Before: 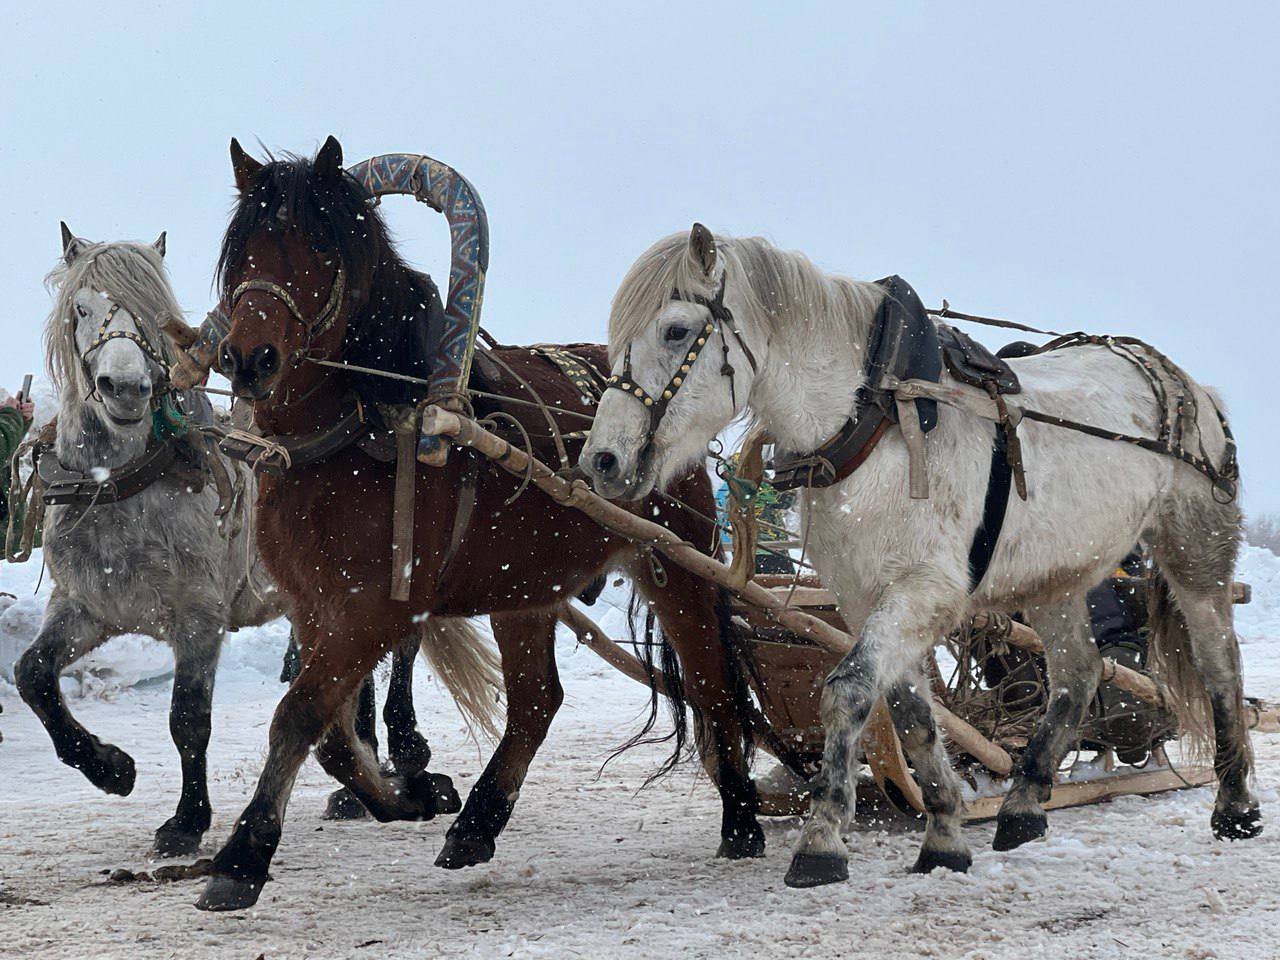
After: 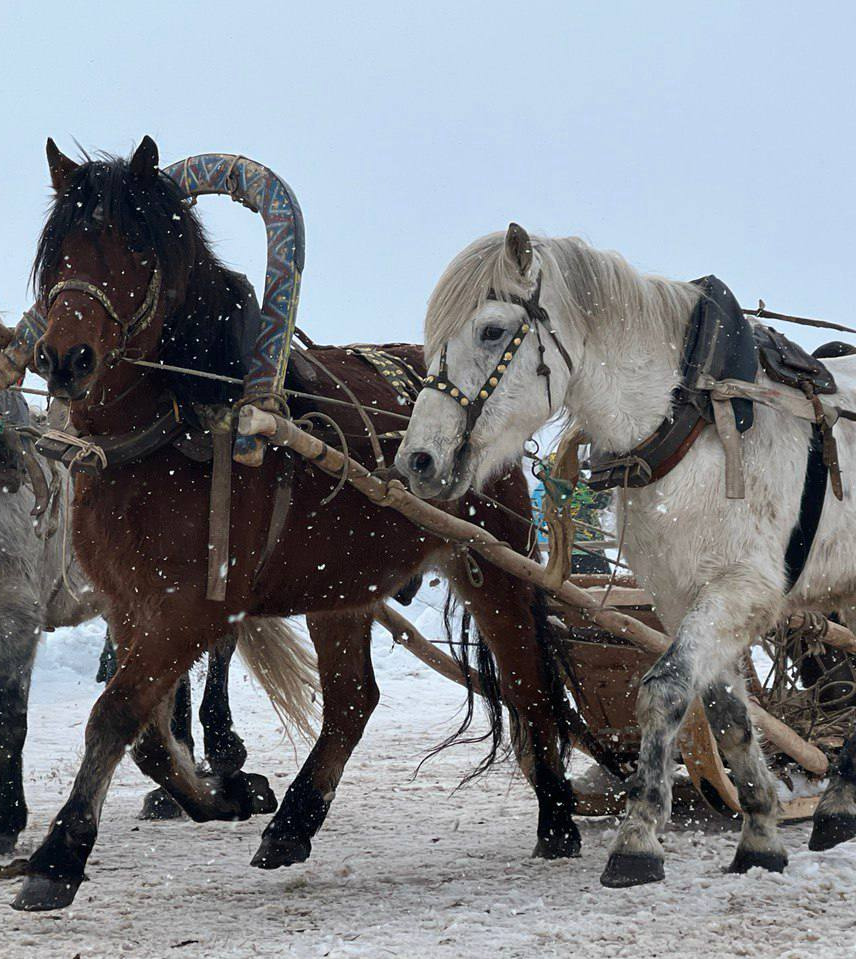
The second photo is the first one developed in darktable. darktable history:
crop and rotate: left 14.447%, right 18.652%
